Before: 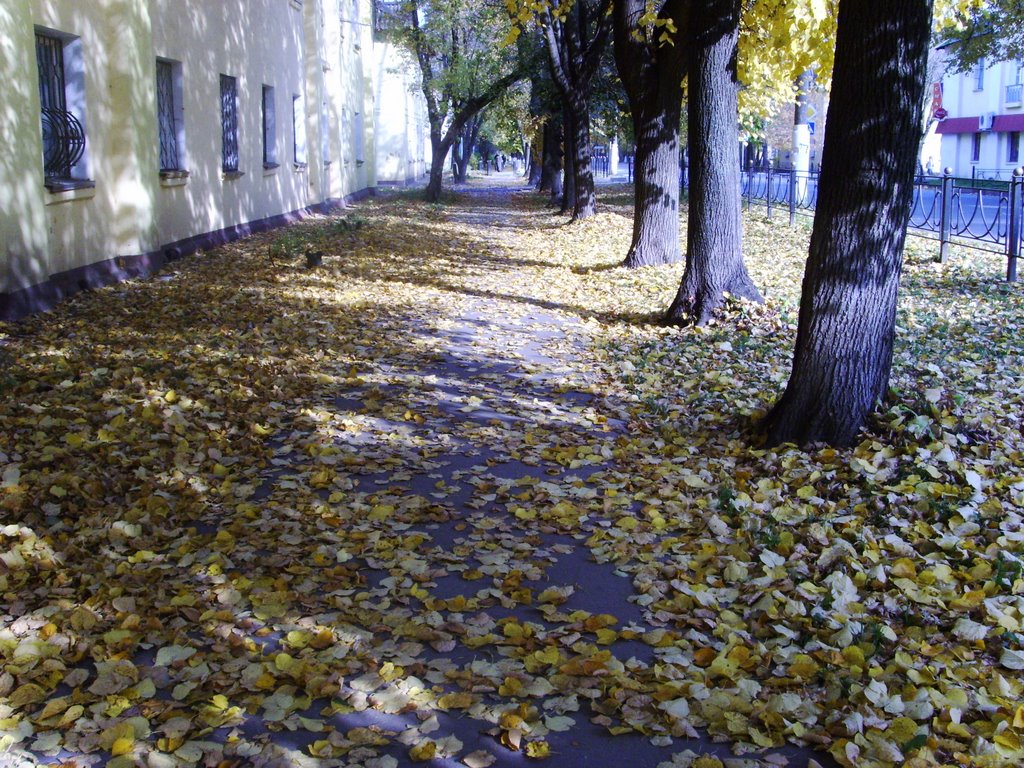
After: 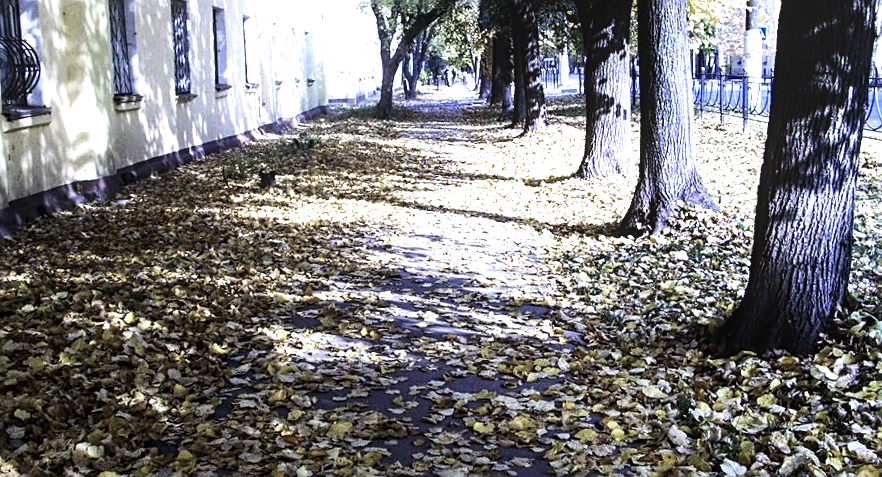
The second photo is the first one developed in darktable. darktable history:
local contrast: on, module defaults
rotate and perspective: rotation -1.32°, lens shift (horizontal) -0.031, crop left 0.015, crop right 0.985, crop top 0.047, crop bottom 0.982
exposure: black level correction 0.001, exposure 0.14 EV, compensate highlight preservation false
crop: left 3.015%, top 8.969%, right 9.647%, bottom 26.457%
color balance: input saturation 100.43%, contrast fulcrum 14.22%, output saturation 70.41%
tone equalizer: -8 EV -1.08 EV, -7 EV -1.01 EV, -6 EV -0.867 EV, -5 EV -0.578 EV, -3 EV 0.578 EV, -2 EV 0.867 EV, -1 EV 1.01 EV, +0 EV 1.08 EV, edges refinement/feathering 500, mask exposure compensation -1.57 EV, preserve details no
sharpen: on, module defaults
